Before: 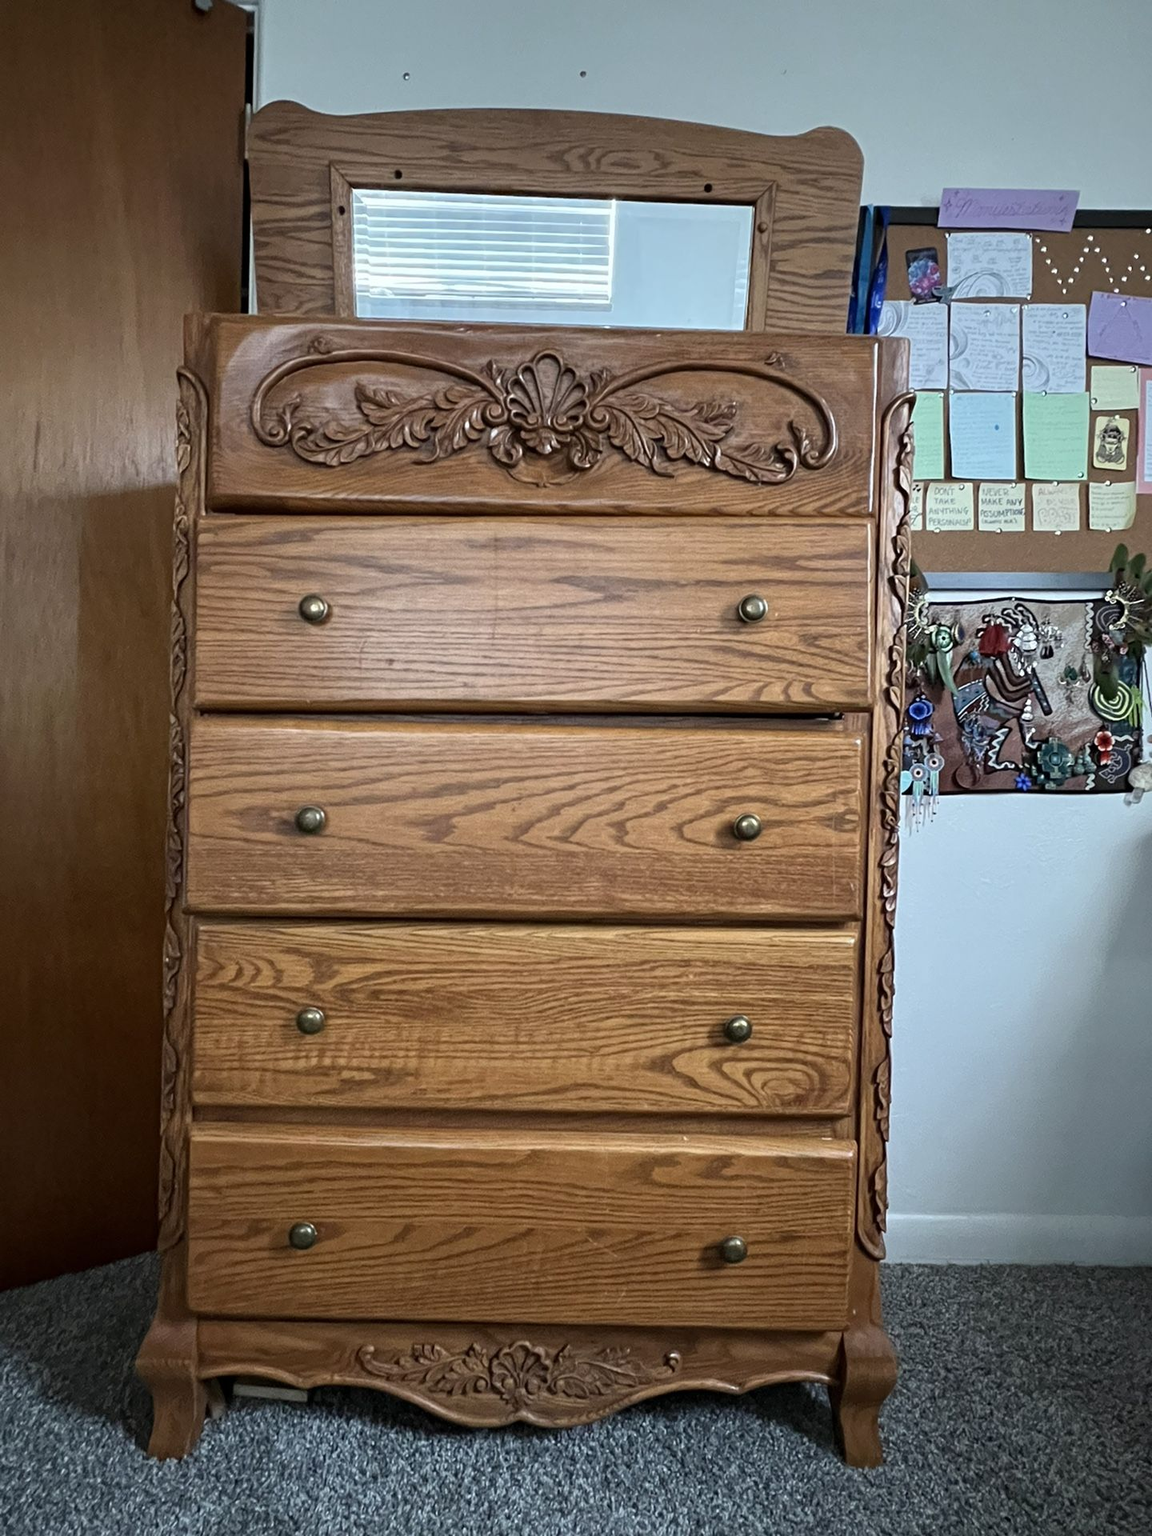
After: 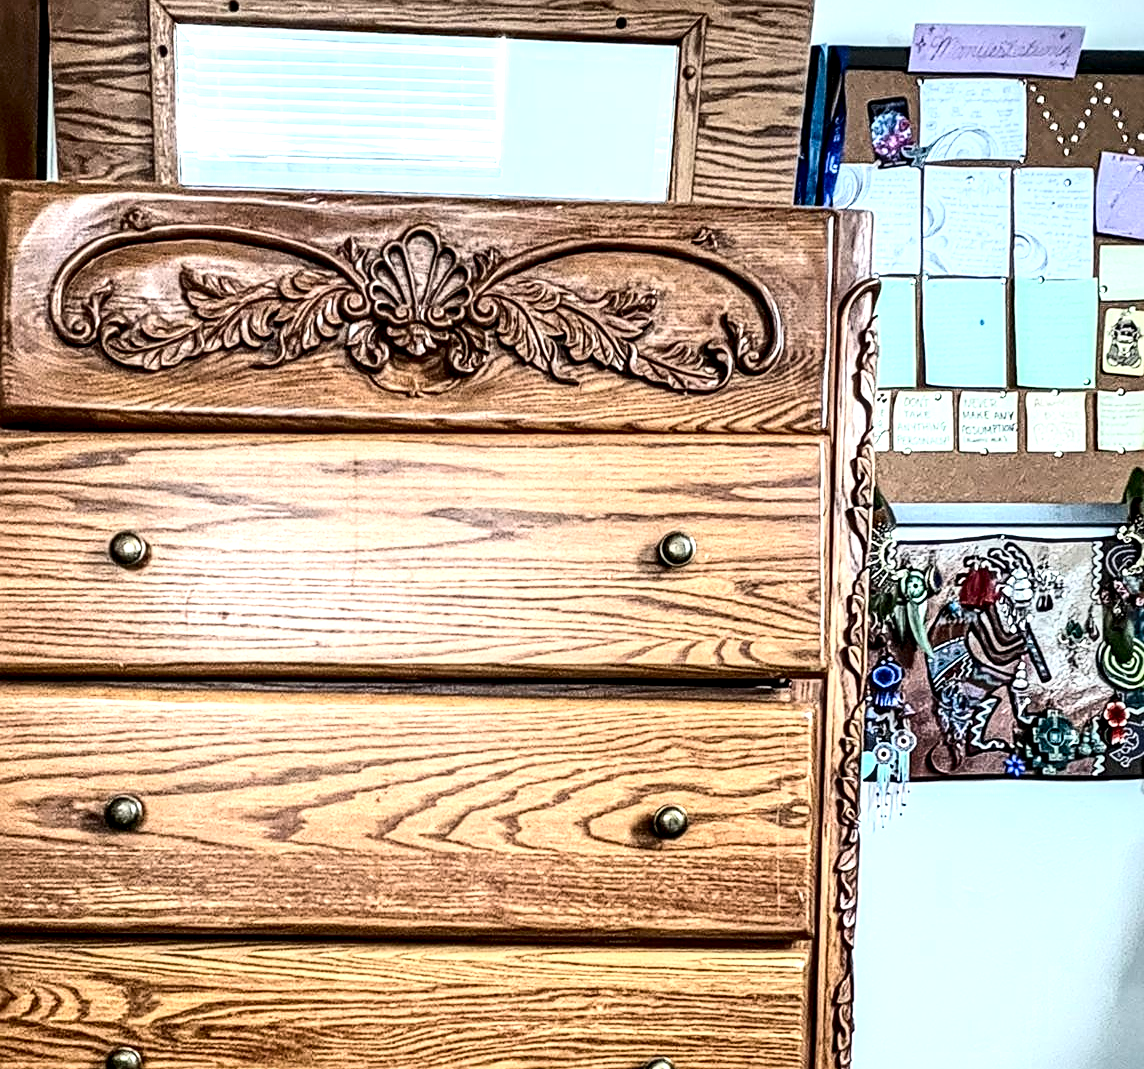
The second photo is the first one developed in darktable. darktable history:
crop: left 18.38%, top 11.092%, right 2.134%, bottom 33.217%
contrast brightness saturation: contrast 0.39, brightness 0.1
local contrast: highlights 19%, detail 186%
exposure: exposure 0.6 EV, compensate highlight preservation false
sharpen: on, module defaults
